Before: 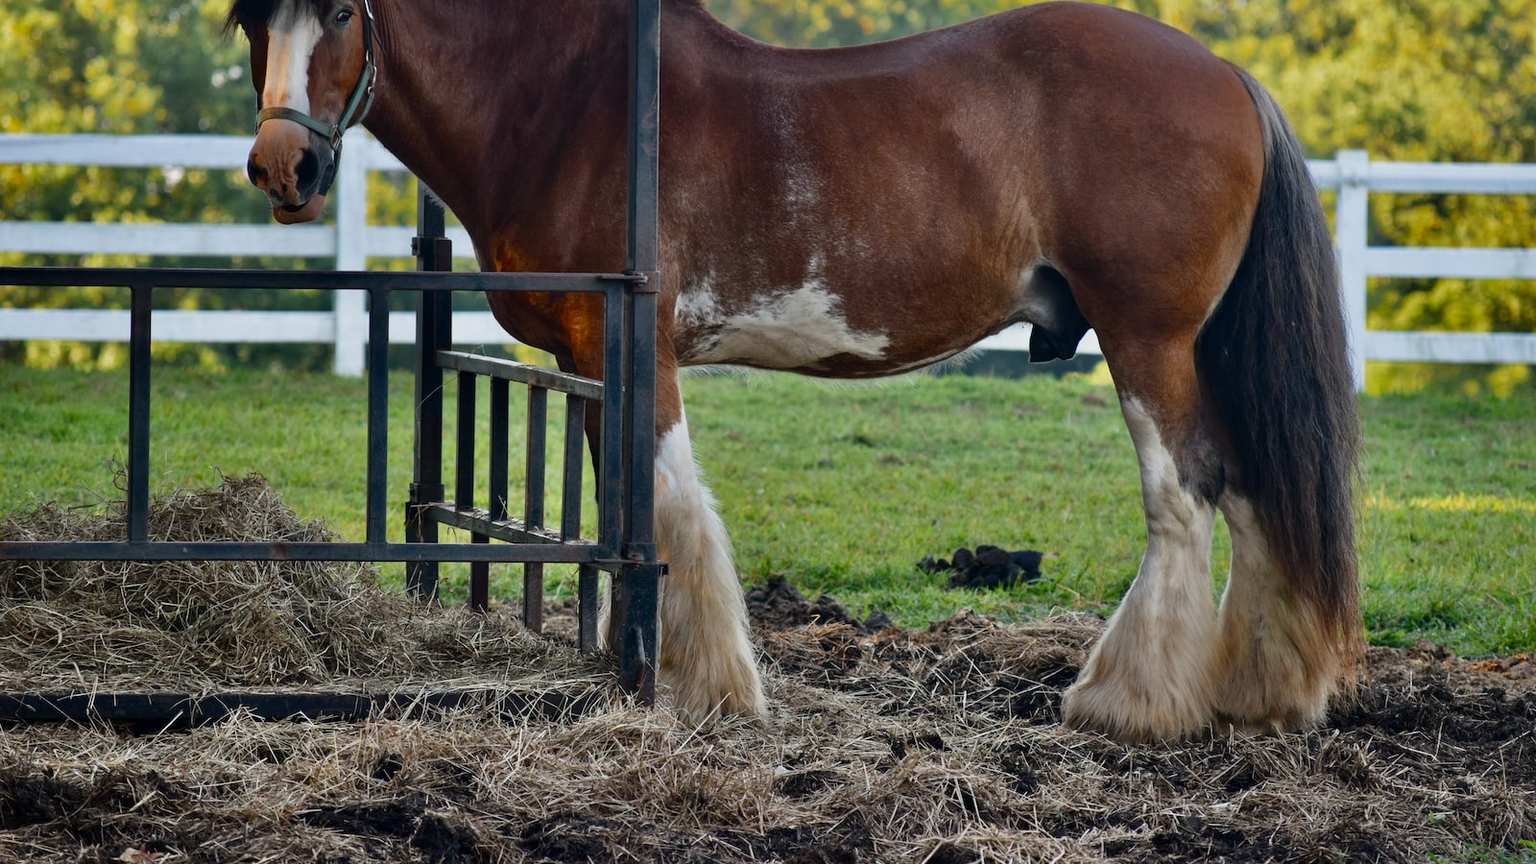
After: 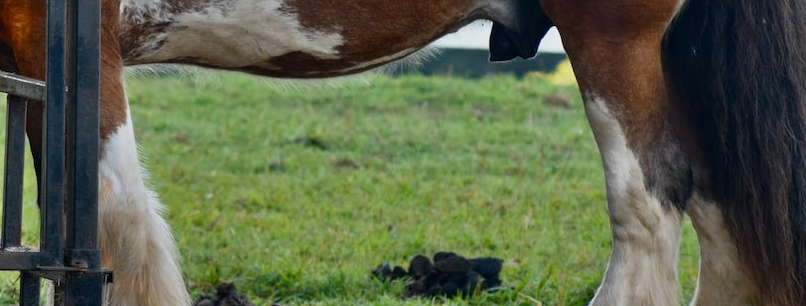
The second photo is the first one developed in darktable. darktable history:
crop: left 36.498%, top 35.128%, right 13.082%, bottom 30.814%
